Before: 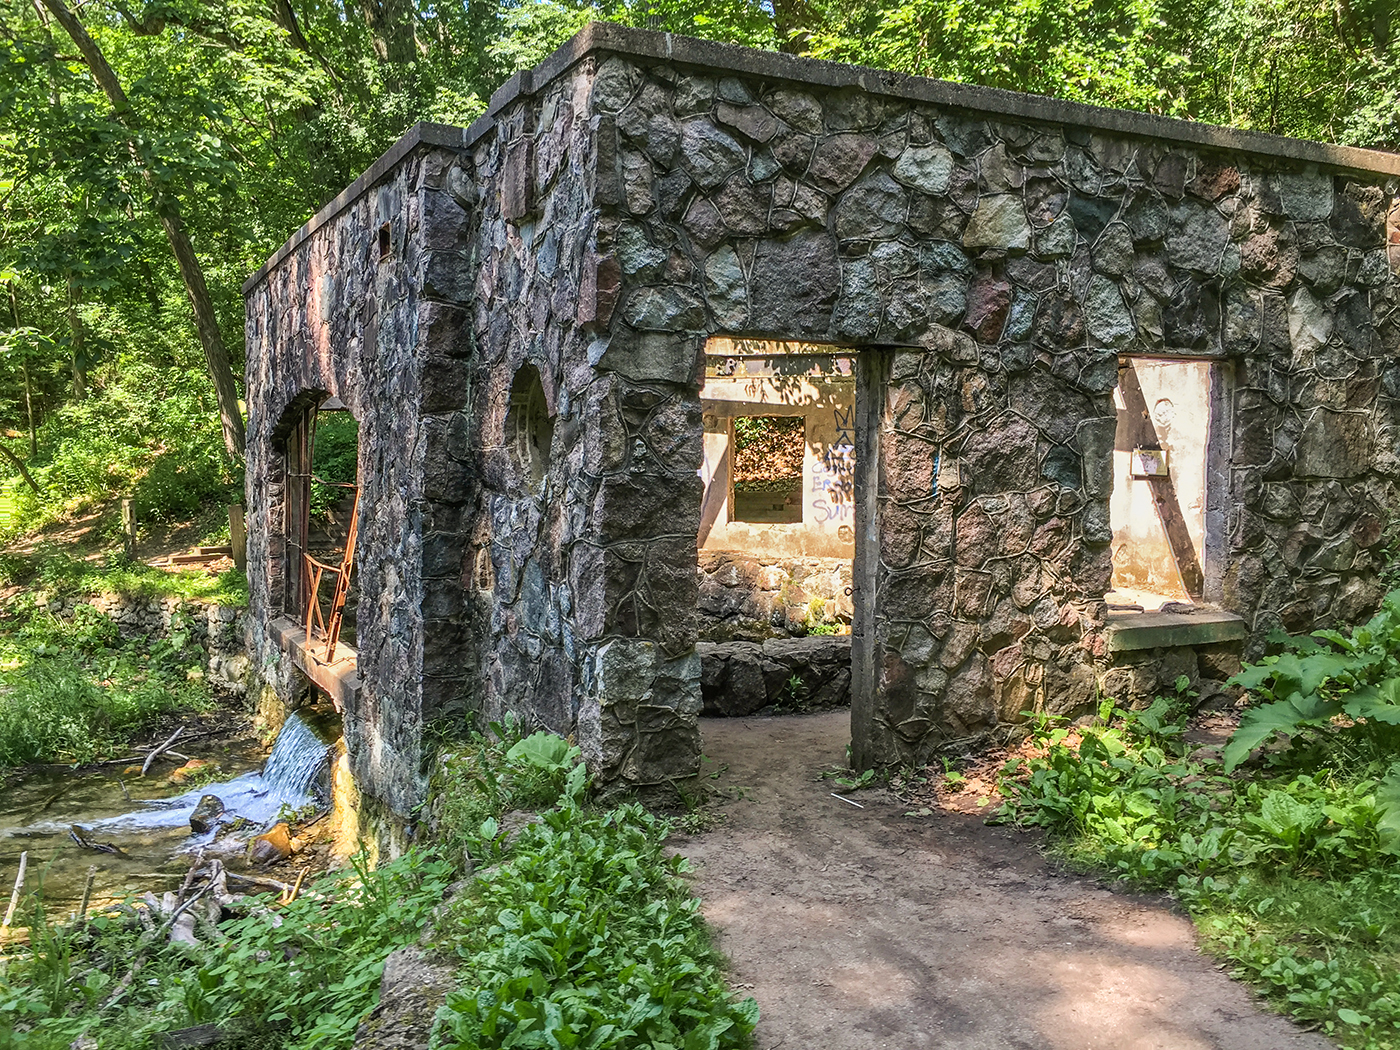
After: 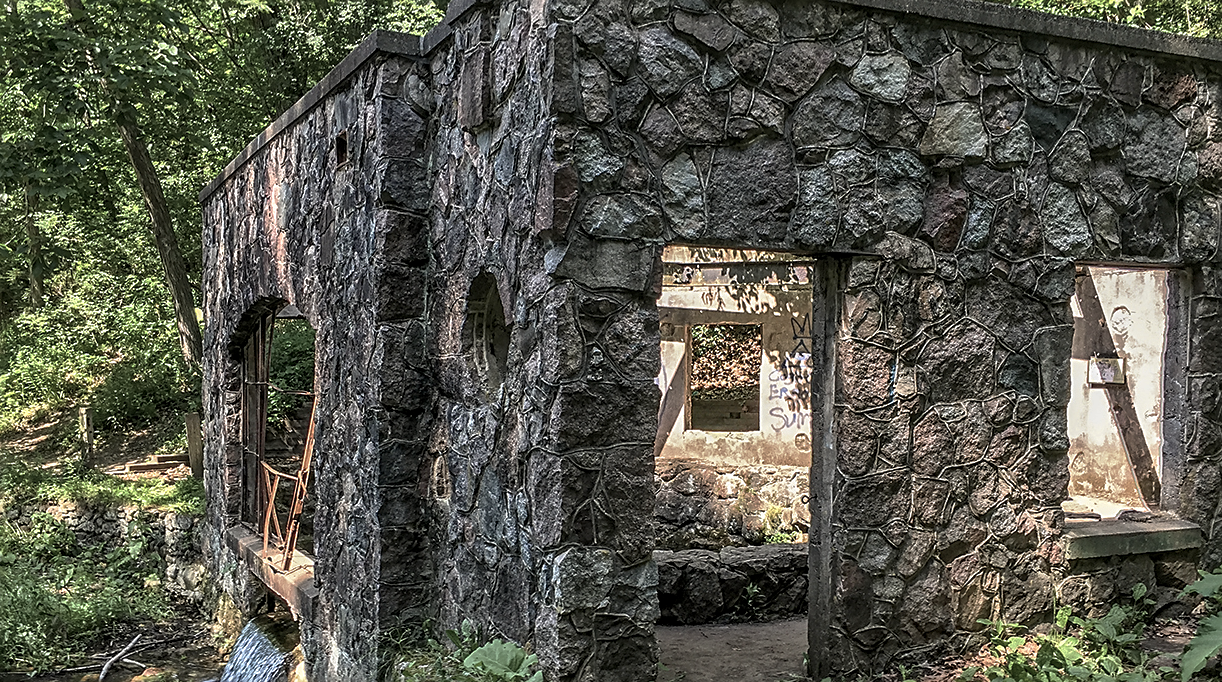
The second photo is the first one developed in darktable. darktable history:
local contrast: highlights 25%, shadows 75%, midtone range 0.749
crop: left 3.076%, top 8.836%, right 9.616%, bottom 26.173%
base curve: curves: ch0 [(0, 0) (0.595, 0.418) (1, 1)], preserve colors none
exposure: compensate highlight preservation false
contrast brightness saturation: contrast -0.053, saturation -0.392
sharpen: on, module defaults
